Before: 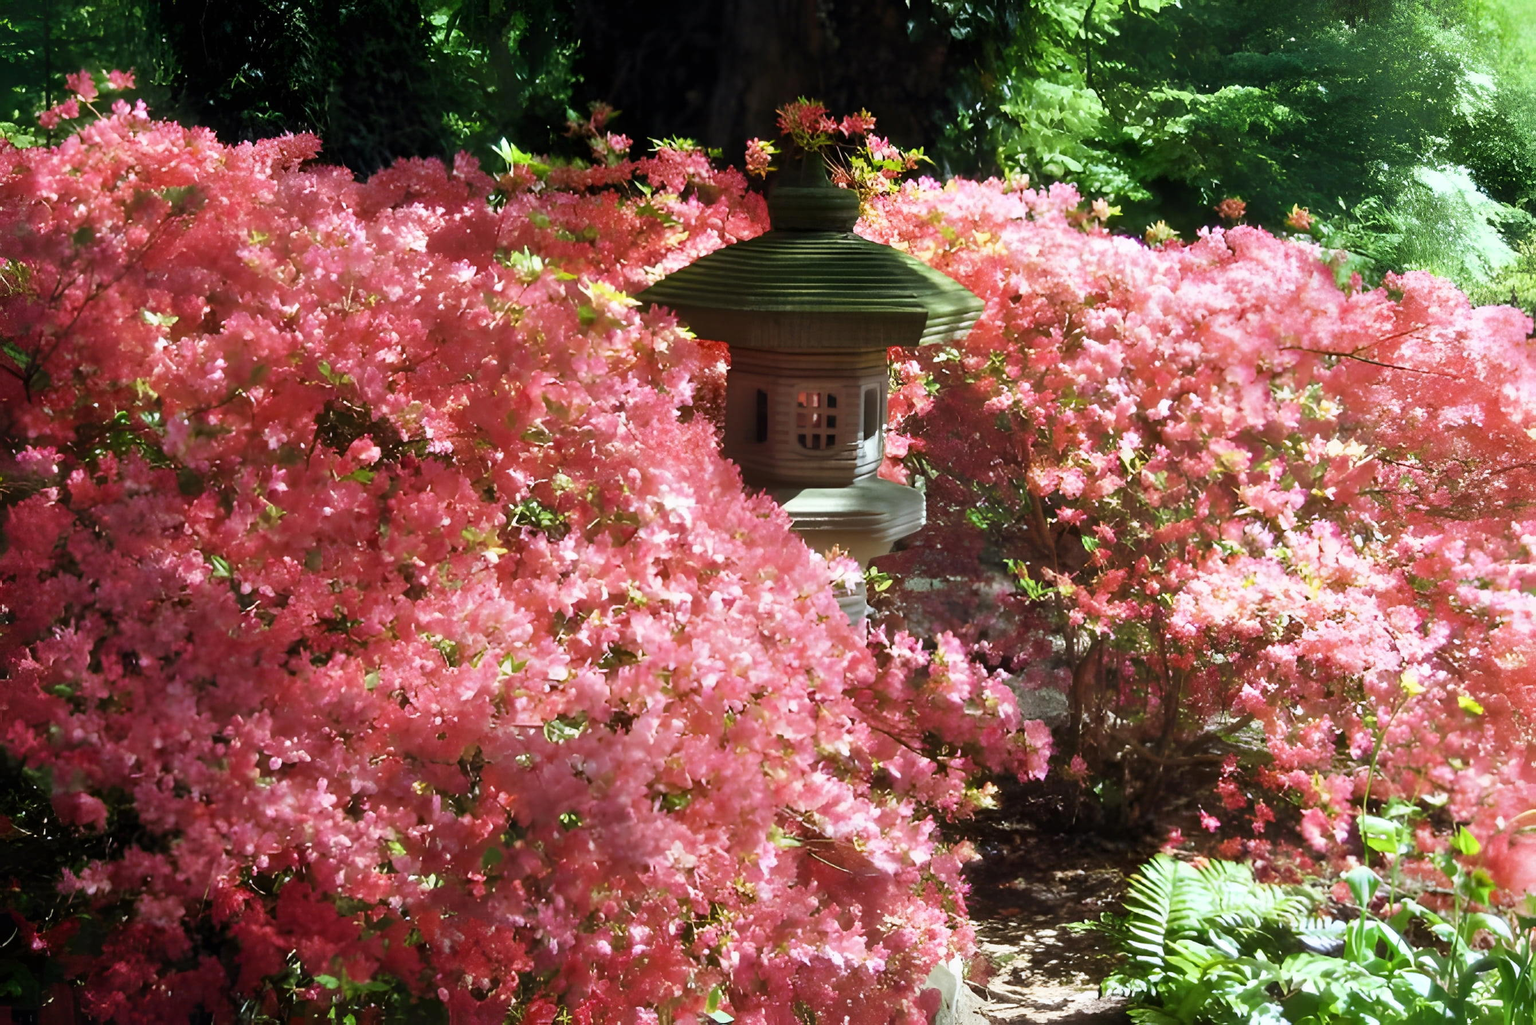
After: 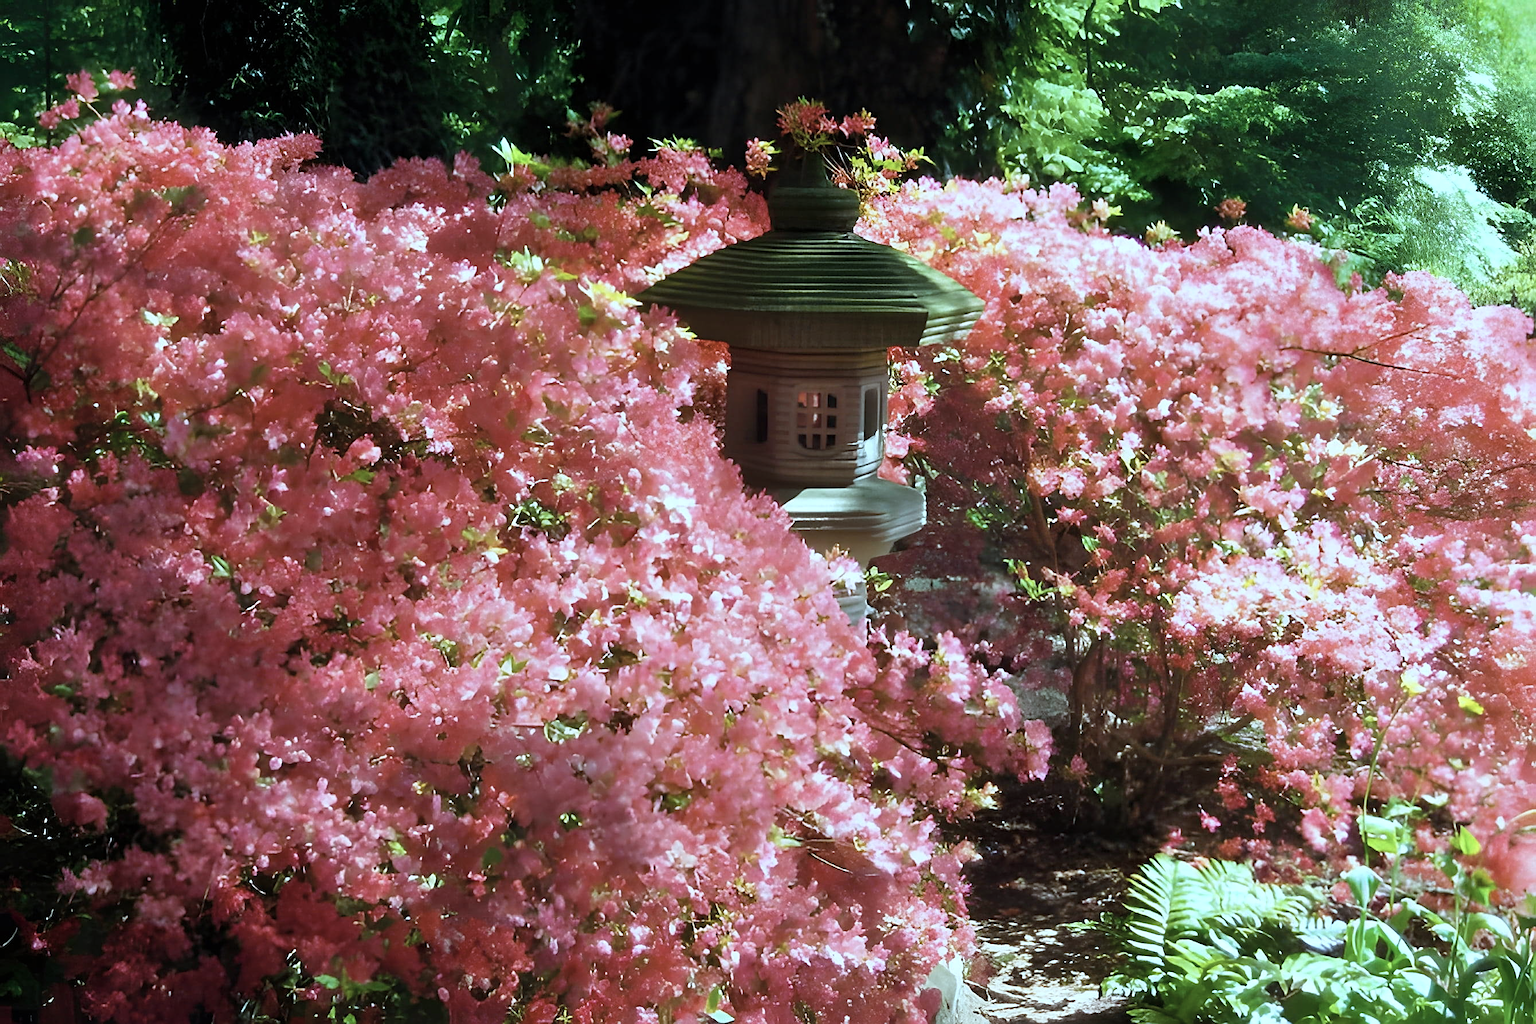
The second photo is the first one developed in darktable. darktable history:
sharpen: on, module defaults
color balance rgb: perceptual saturation grading › global saturation 19.46%, global vibrance 20%
color correction: highlights a* -12.49, highlights b* -17.3, saturation 0.705
